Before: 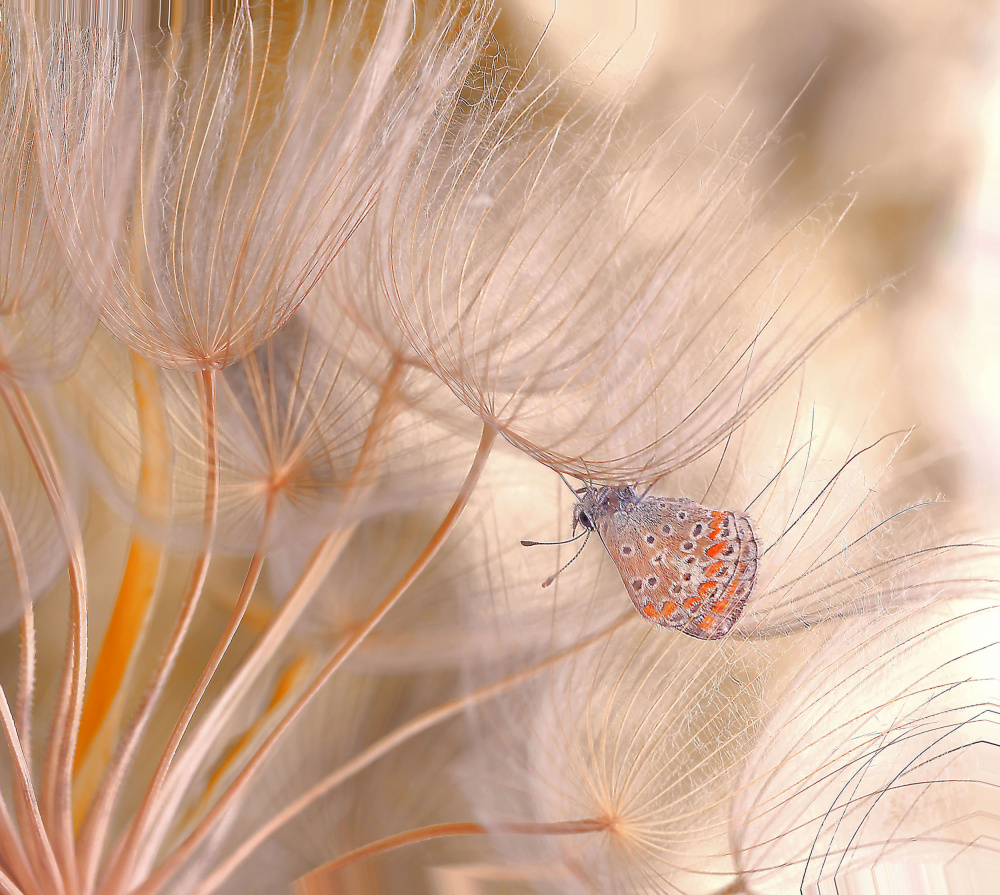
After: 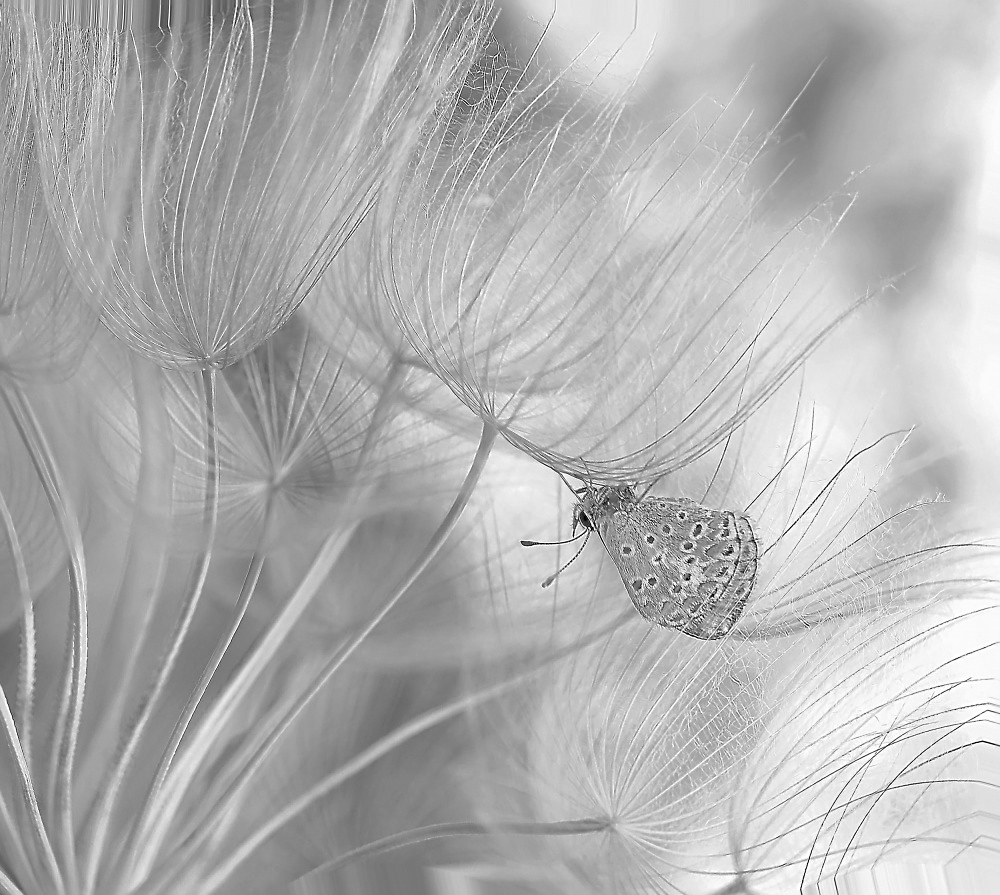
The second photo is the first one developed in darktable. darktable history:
color zones: curves: ch0 [(0, 0.613) (0.01, 0.613) (0.245, 0.448) (0.498, 0.529) (0.642, 0.665) (0.879, 0.777) (0.99, 0.613)]; ch1 [(0, 0) (0.143, 0) (0.286, 0) (0.429, 0) (0.571, 0) (0.714, 0) (0.857, 0)], mix -138.01%
monochrome: a 32, b 64, size 2.3
sharpen: on, module defaults
